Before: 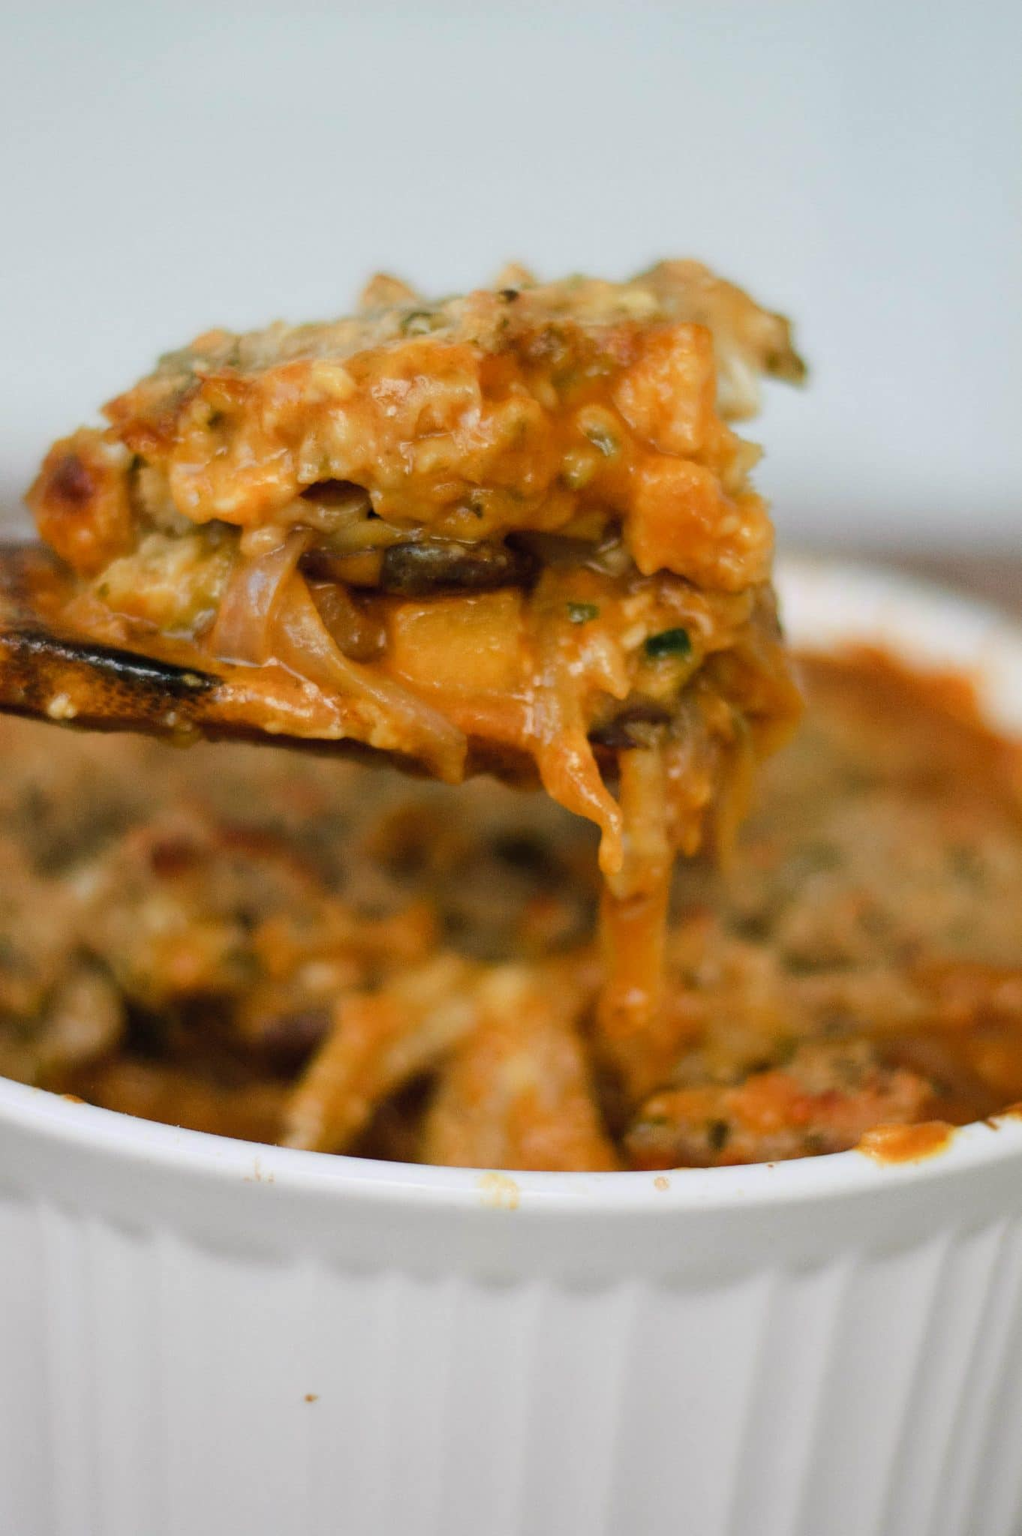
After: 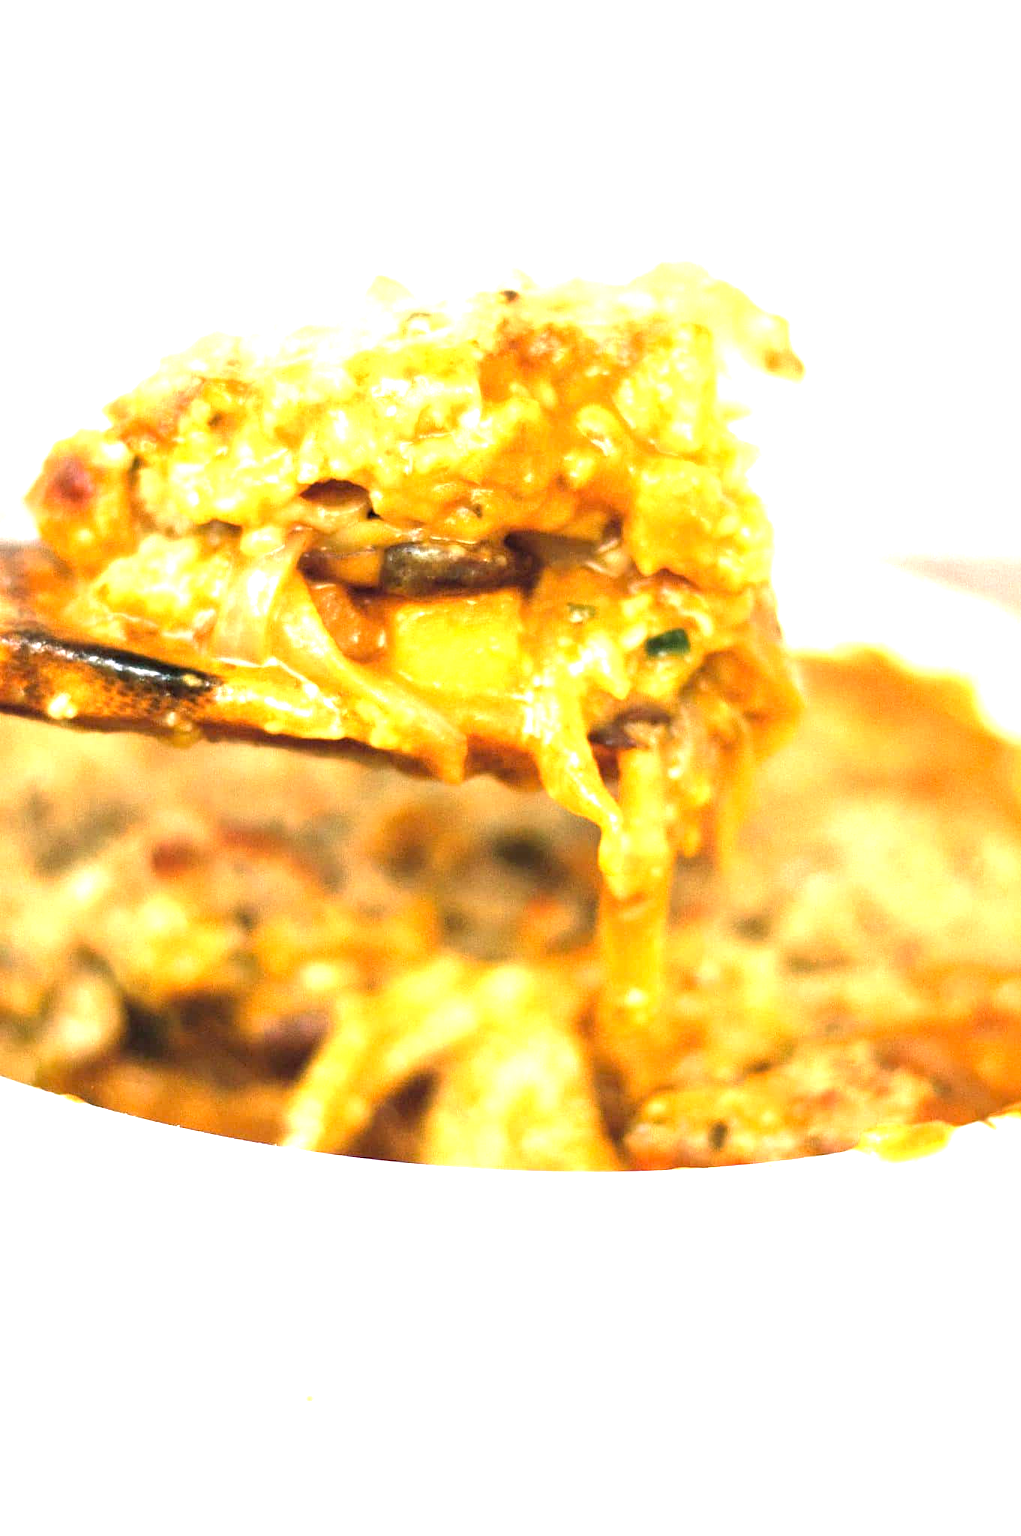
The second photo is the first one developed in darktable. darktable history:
exposure: exposure 2.281 EV, compensate highlight preservation false
tone equalizer: on, module defaults
